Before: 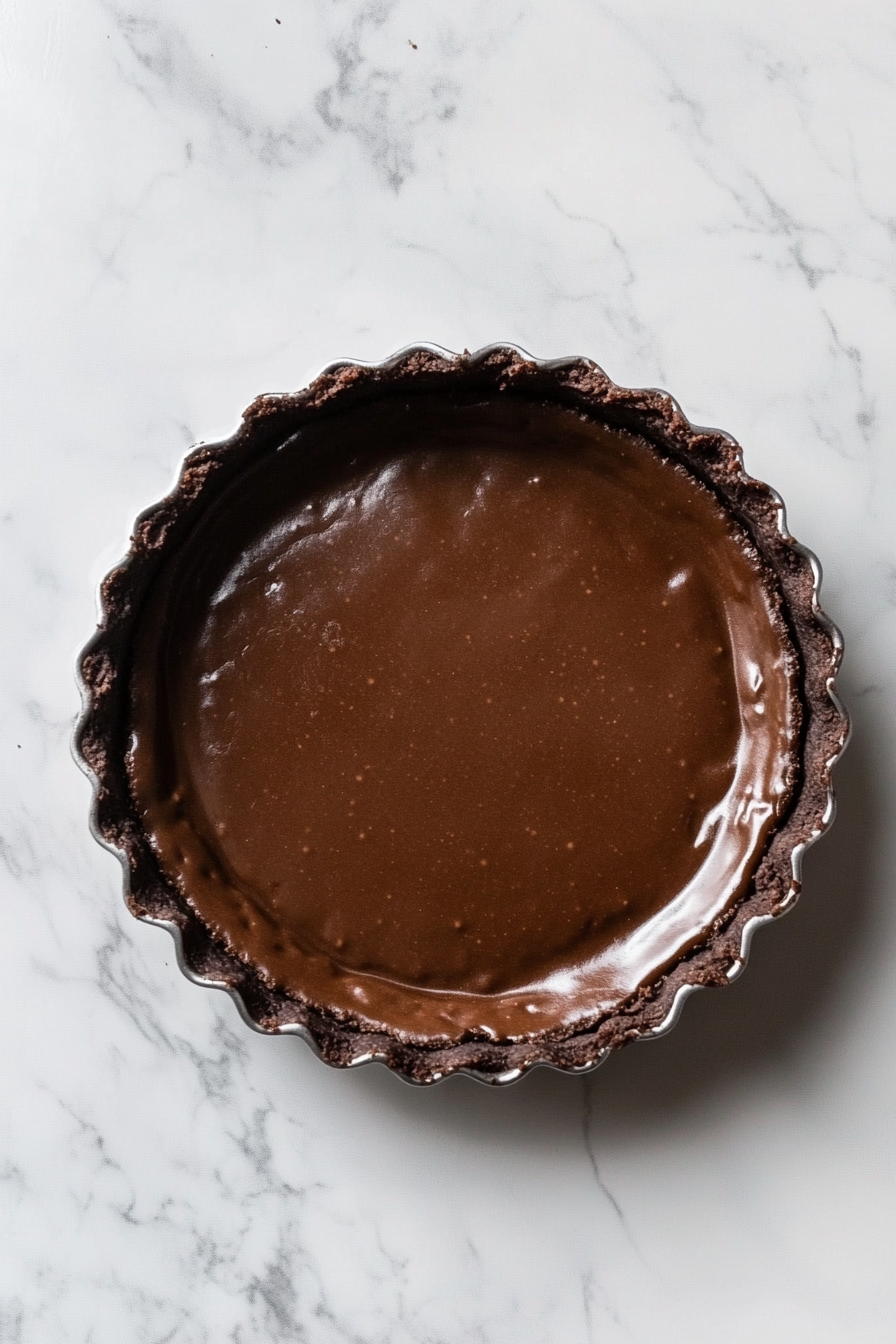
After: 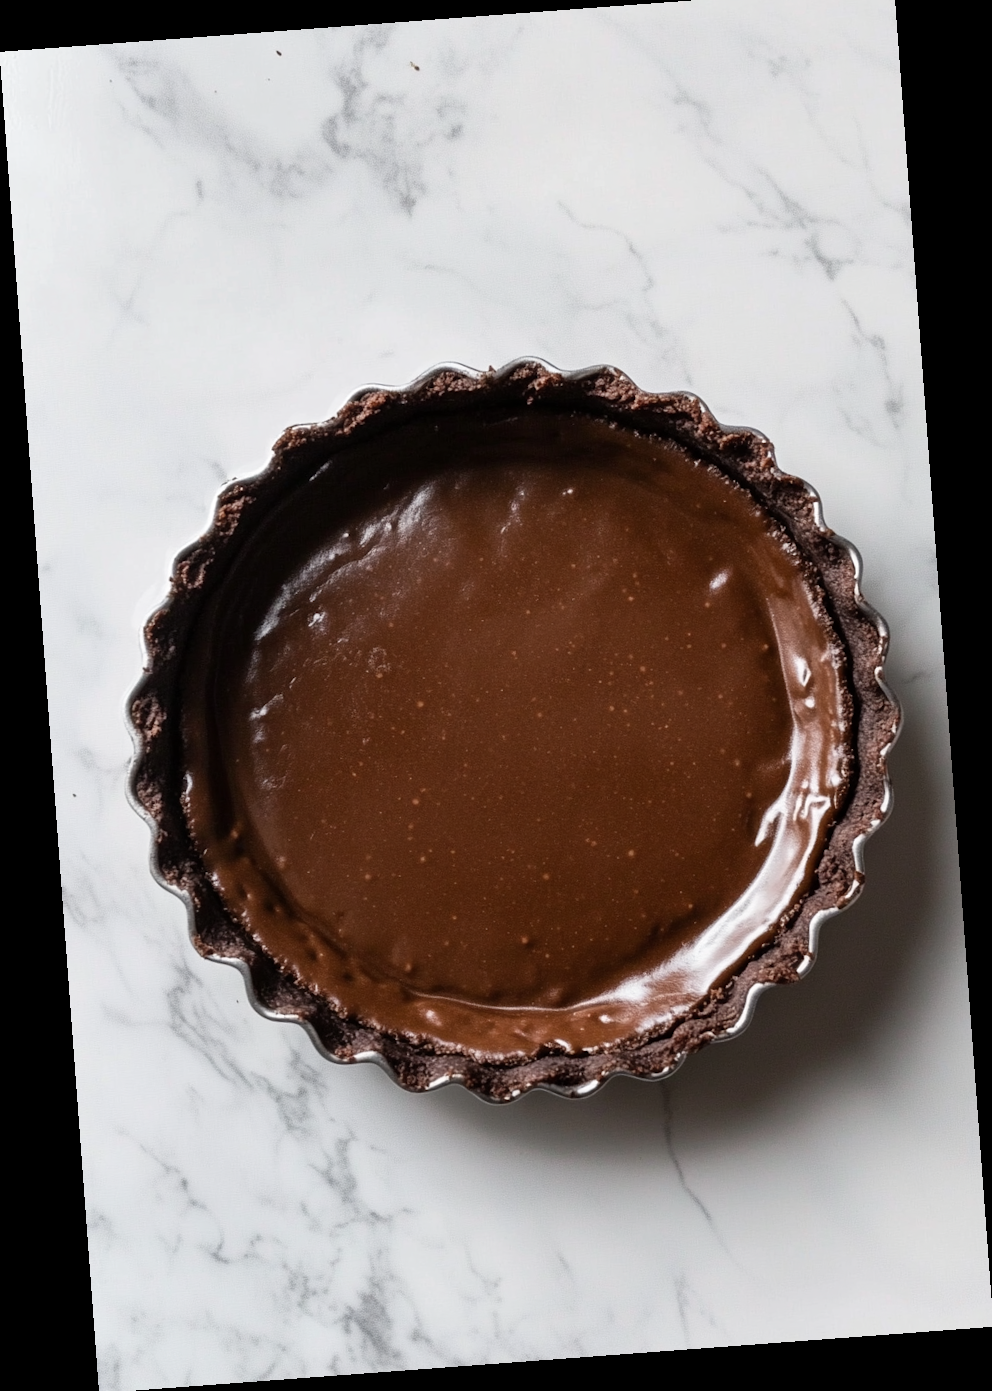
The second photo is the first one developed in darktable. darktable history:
crop: top 1.049%, right 0.001%
rotate and perspective: rotation -4.25°, automatic cropping off
